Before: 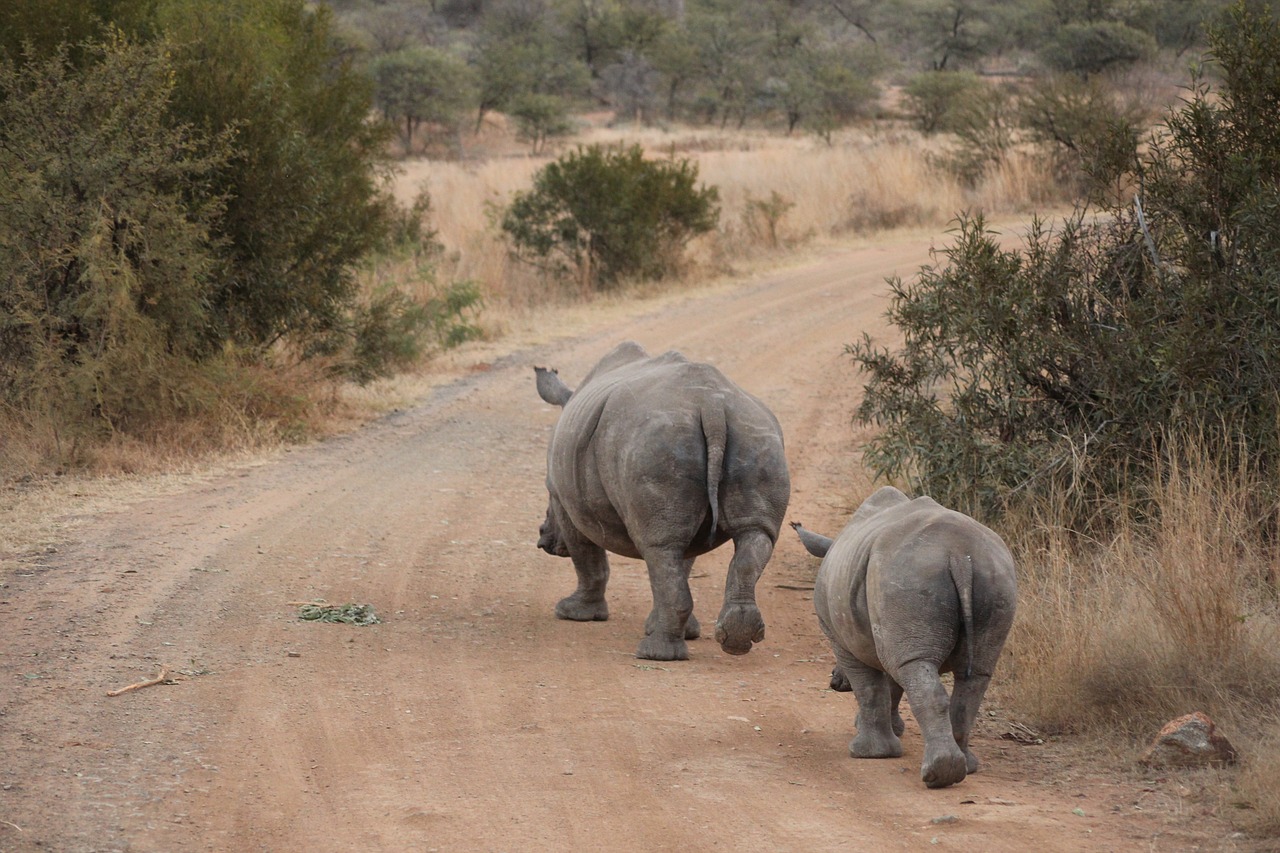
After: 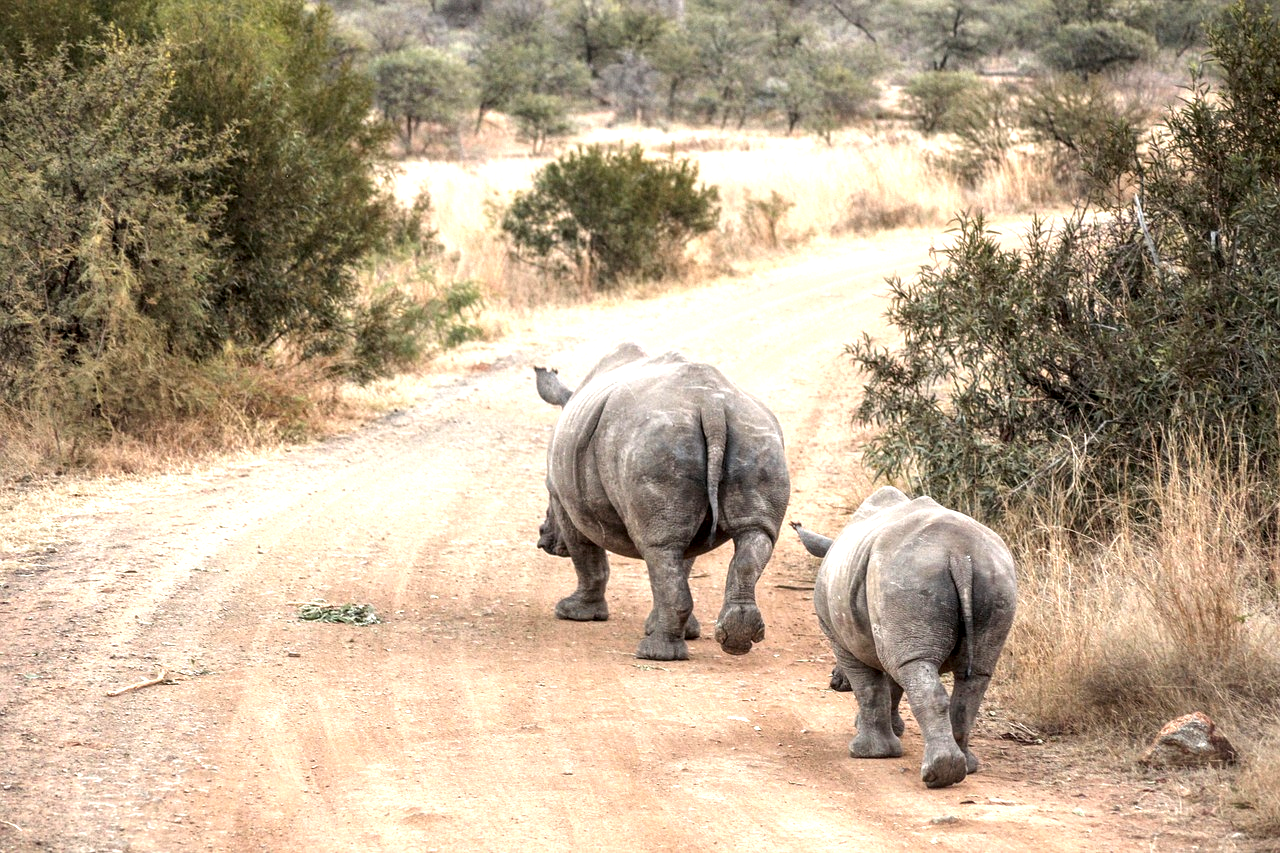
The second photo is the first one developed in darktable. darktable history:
exposure: black level correction 0, exposure 1.2 EV, compensate highlight preservation false
local contrast: detail 160%
